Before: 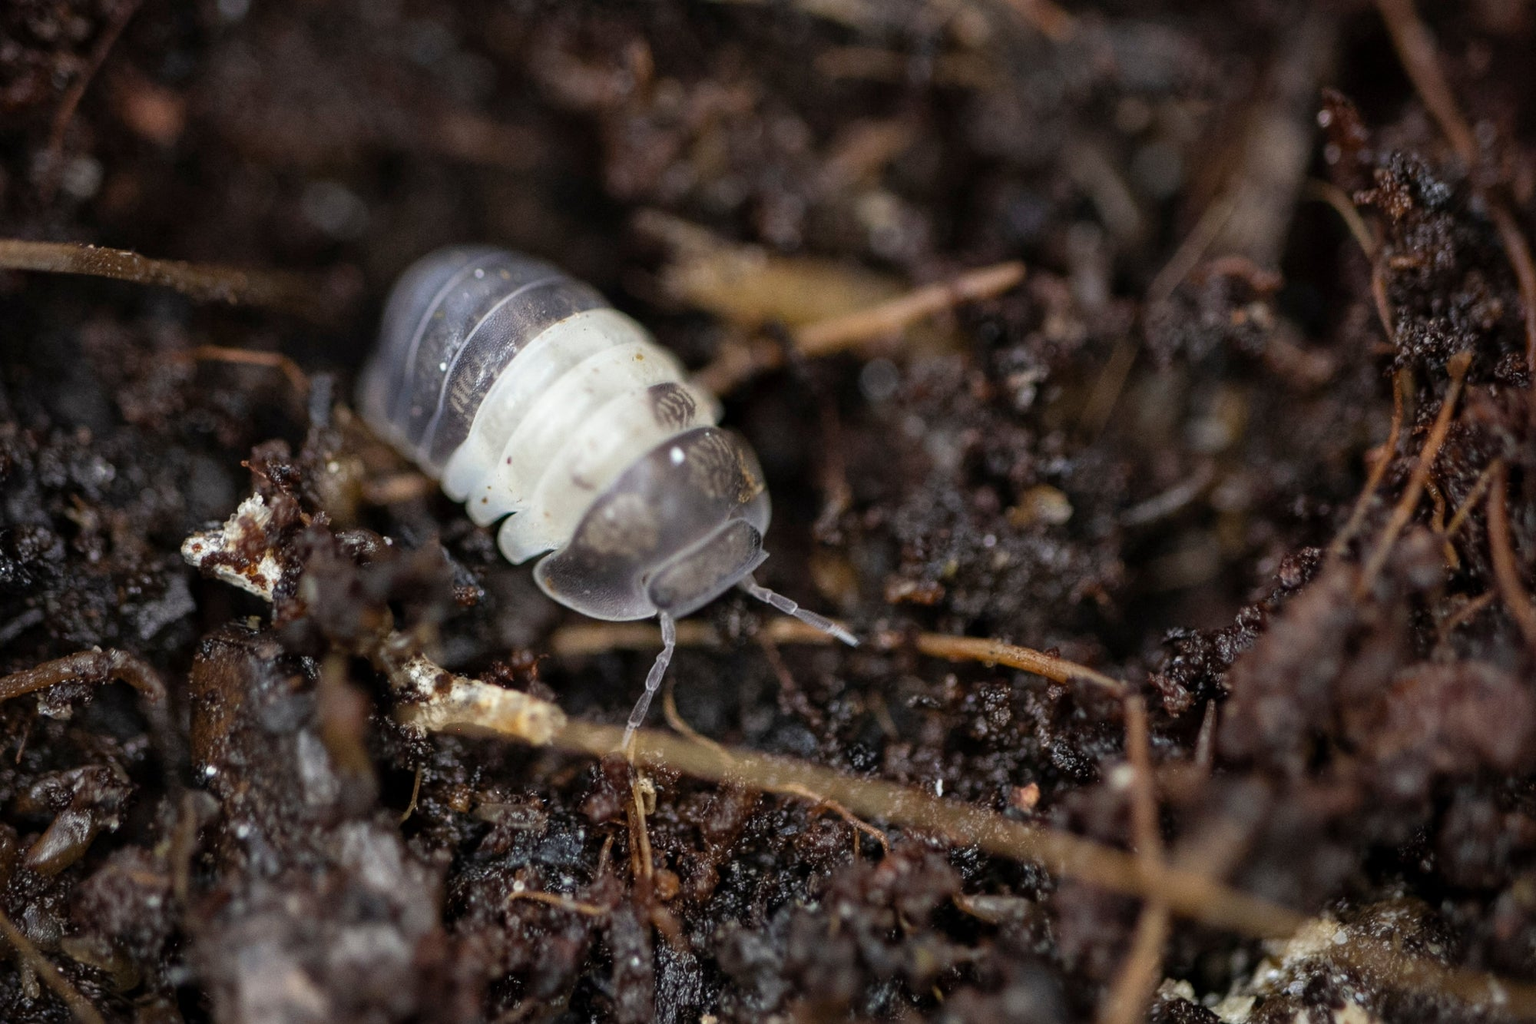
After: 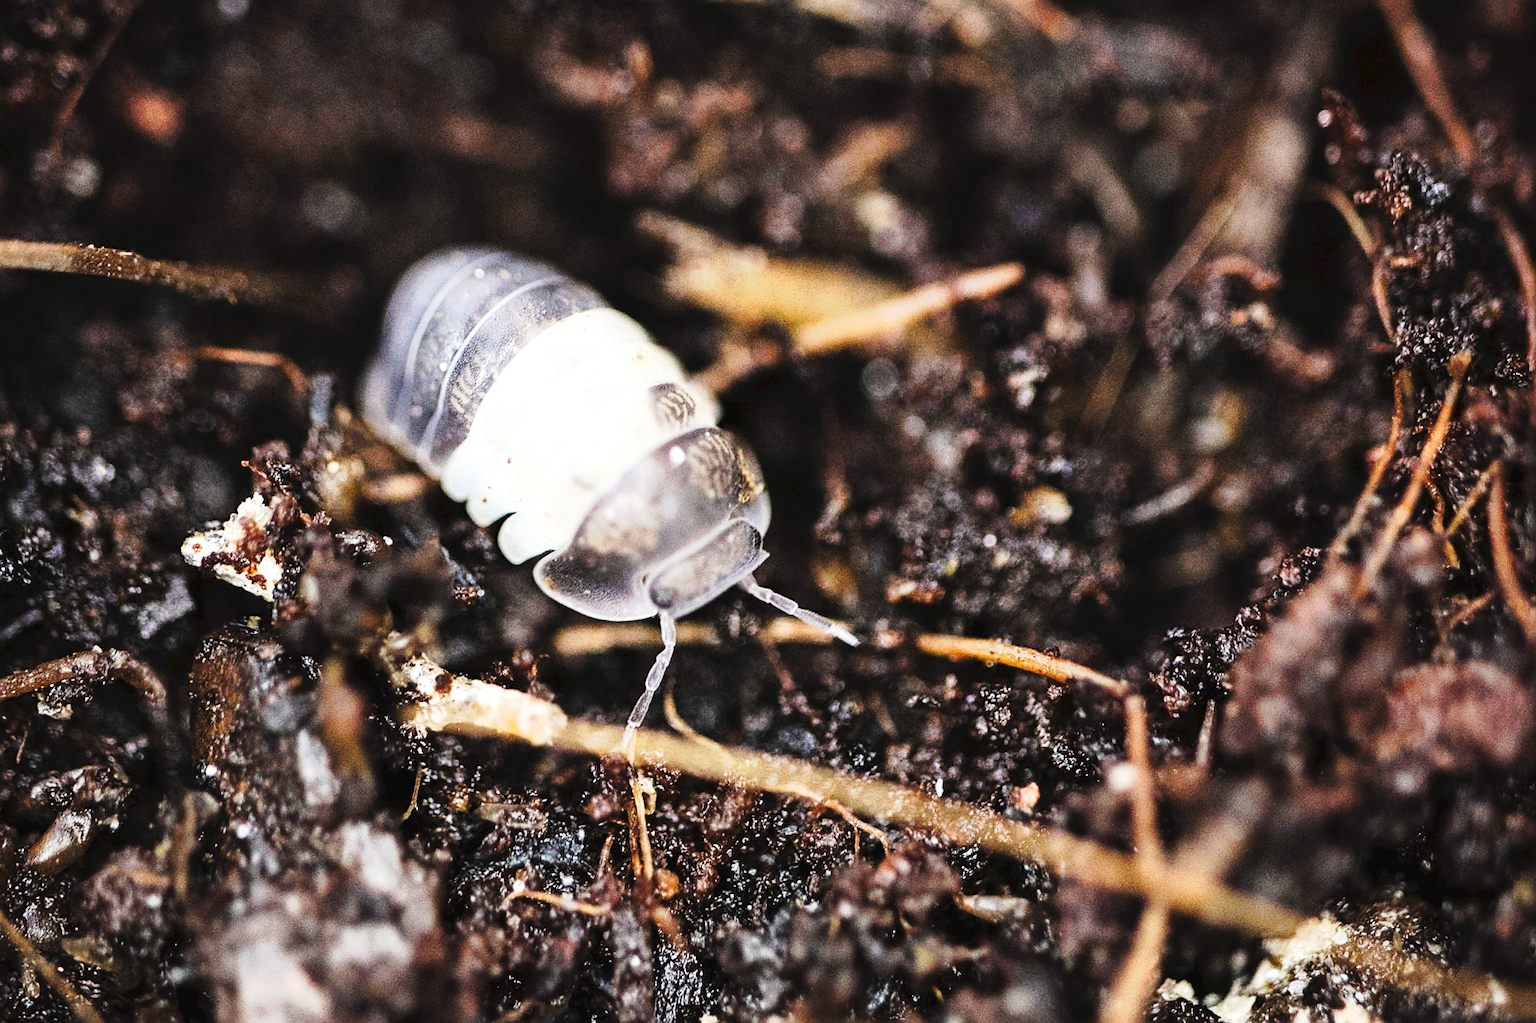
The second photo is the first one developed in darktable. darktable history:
tone curve: curves: ch0 [(0, 0) (0.003, 0.045) (0.011, 0.054) (0.025, 0.069) (0.044, 0.083) (0.069, 0.101) (0.1, 0.119) (0.136, 0.146) (0.177, 0.177) (0.224, 0.221) (0.277, 0.277) (0.335, 0.362) (0.399, 0.452) (0.468, 0.571) (0.543, 0.666) (0.623, 0.758) (0.709, 0.853) (0.801, 0.896) (0.898, 0.945) (1, 1)], preserve colors none
exposure: black level correction 0, exposure 1 EV, compensate highlight preservation false
sharpen: on, module defaults
filmic rgb: black relative exposure -8.07 EV, white relative exposure 3 EV, hardness 5.35, contrast 1.25
